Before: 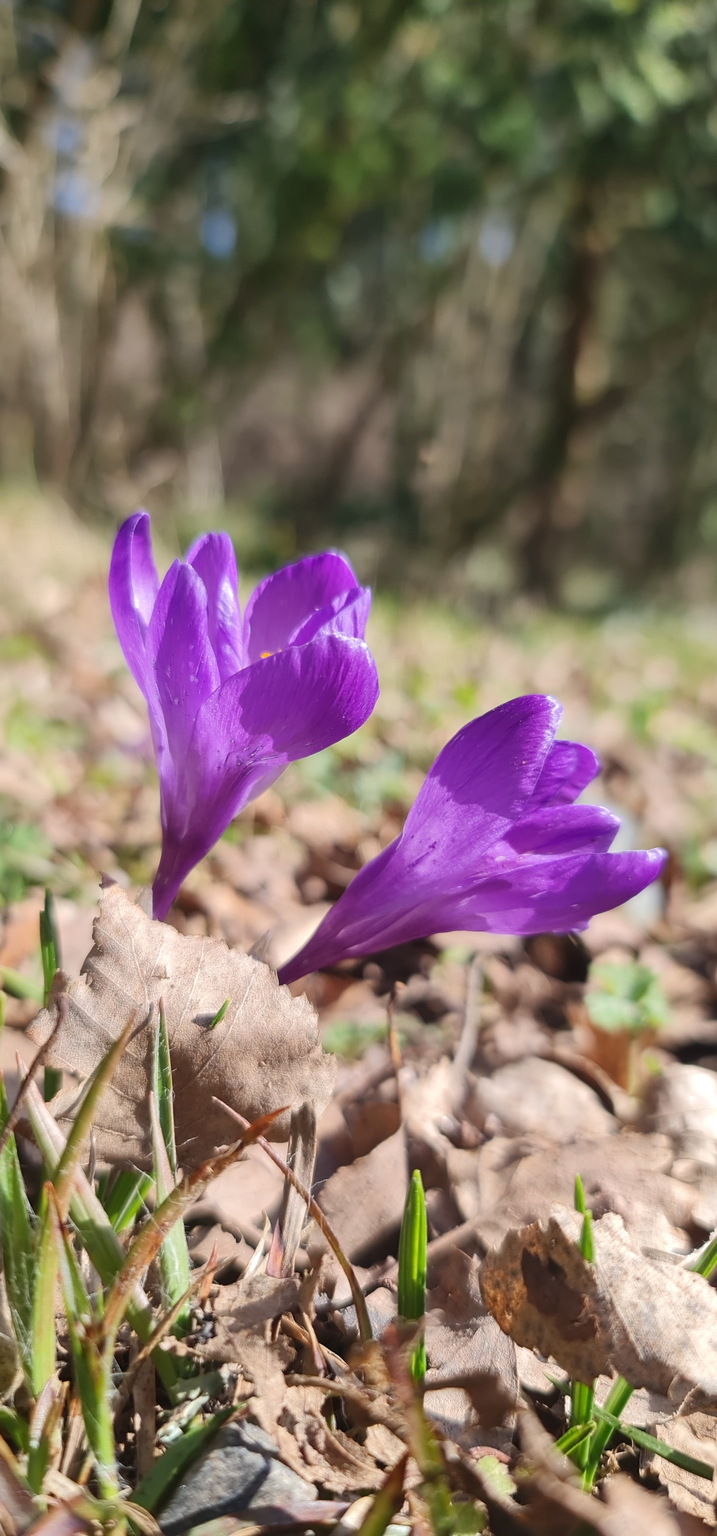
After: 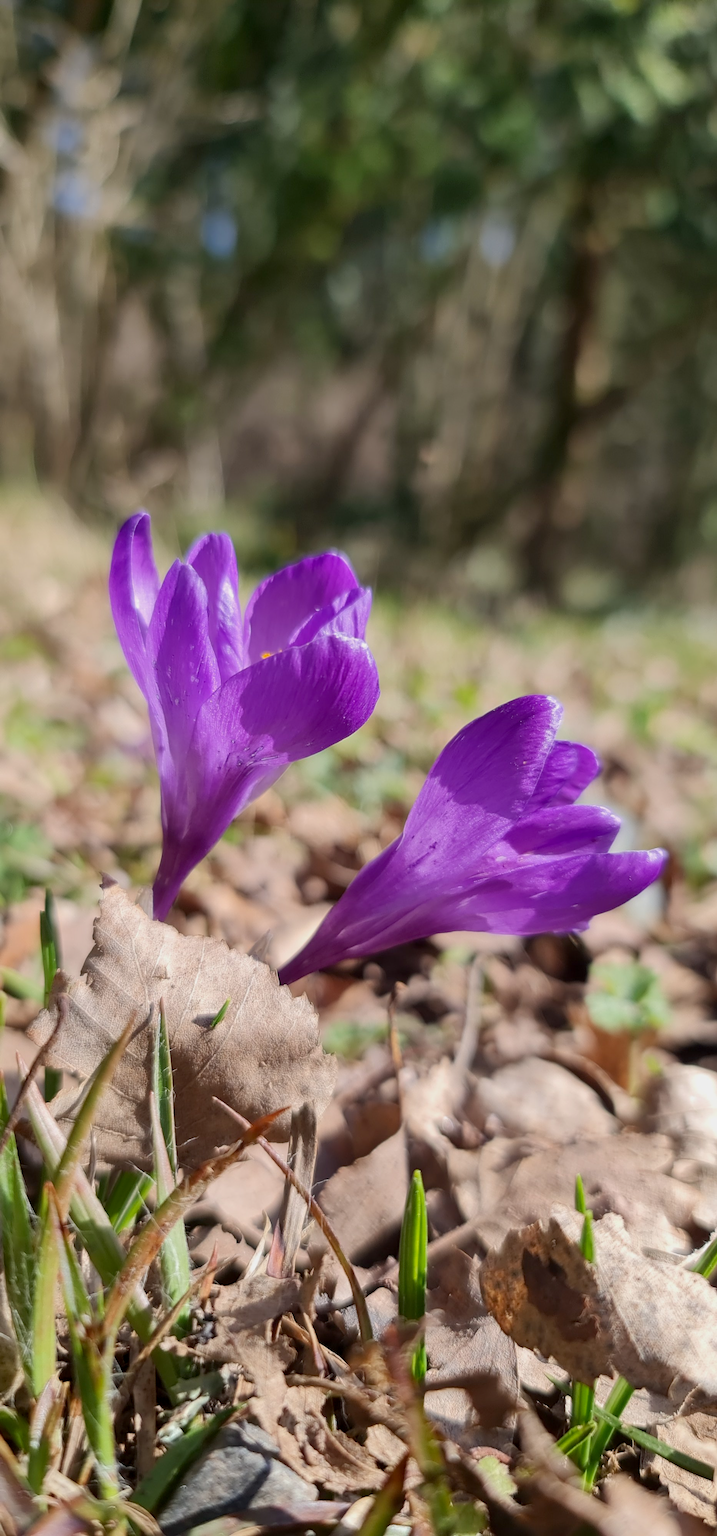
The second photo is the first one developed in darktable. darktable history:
exposure: black level correction 0.006, exposure -0.22 EV, compensate highlight preservation false
